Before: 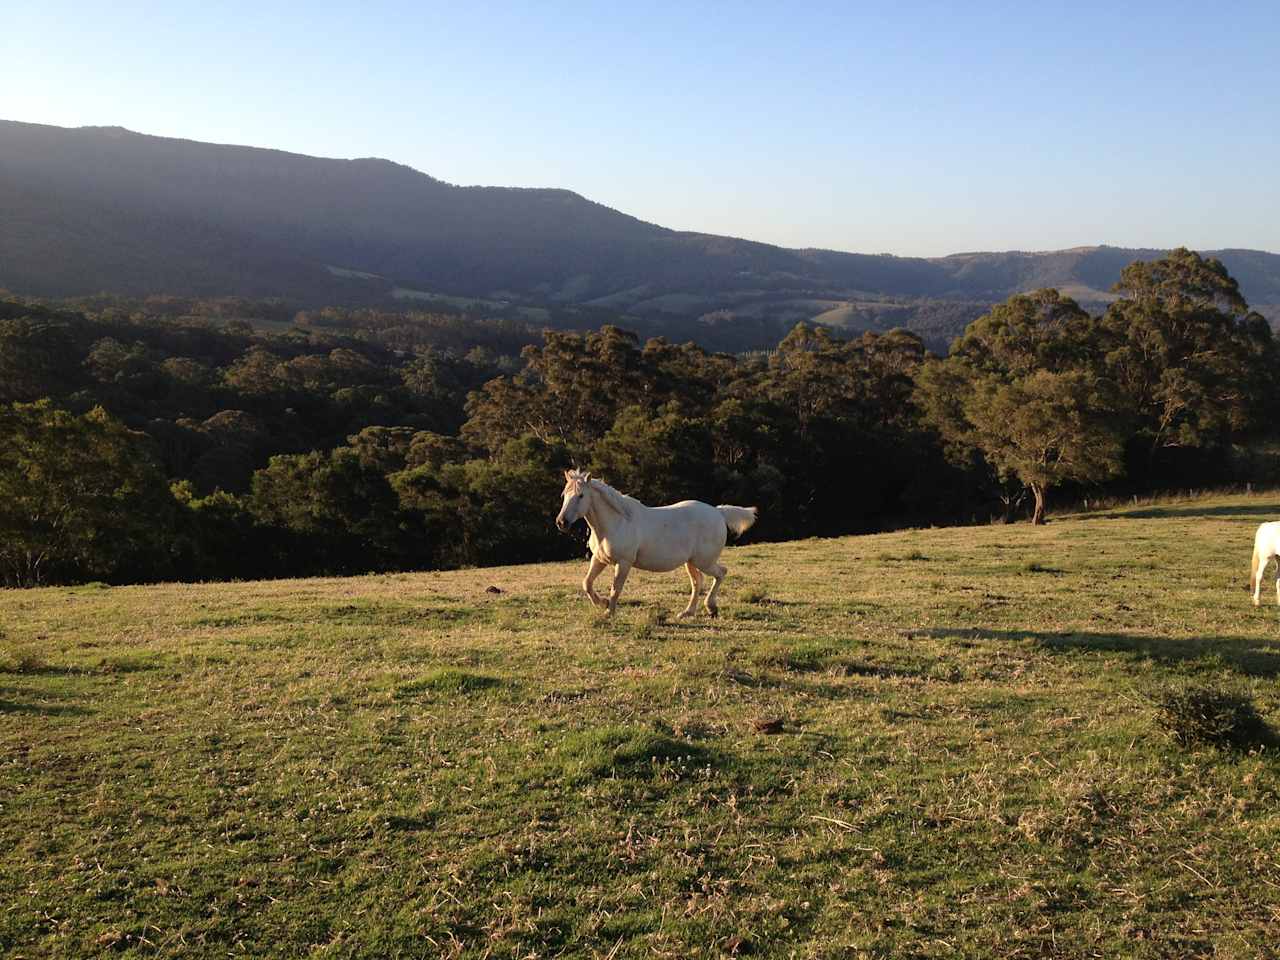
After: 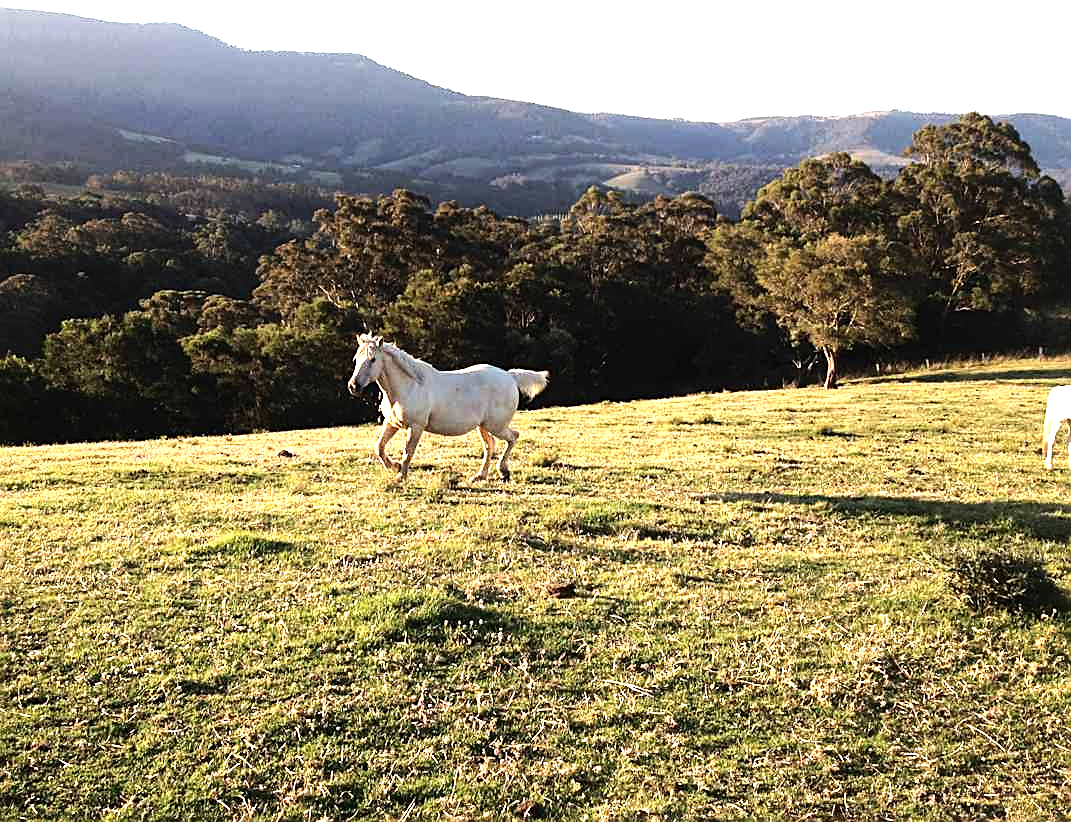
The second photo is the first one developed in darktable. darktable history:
crop: left 16.325%, top 14.217%
tone equalizer: -8 EV -0.721 EV, -7 EV -0.667 EV, -6 EV -0.637 EV, -5 EV -0.376 EV, -3 EV 0.393 EV, -2 EV 0.6 EV, -1 EV 0.693 EV, +0 EV 0.729 EV, edges refinement/feathering 500, mask exposure compensation -1.57 EV, preserve details no
exposure: exposure 1 EV, compensate exposure bias true, compensate highlight preservation false
sharpen: on, module defaults
